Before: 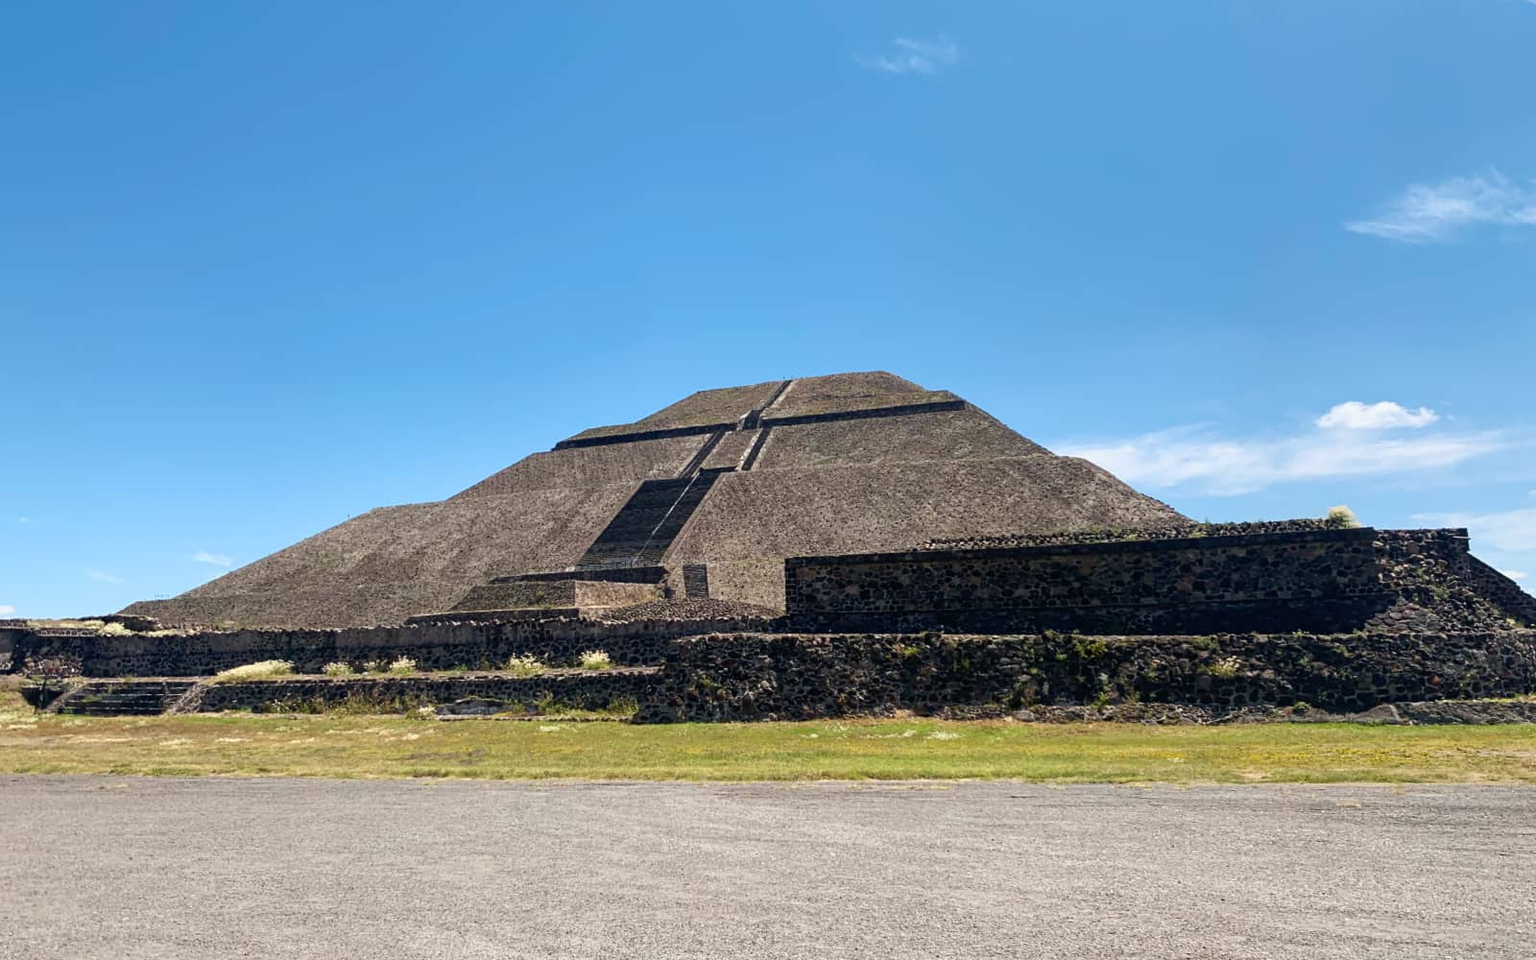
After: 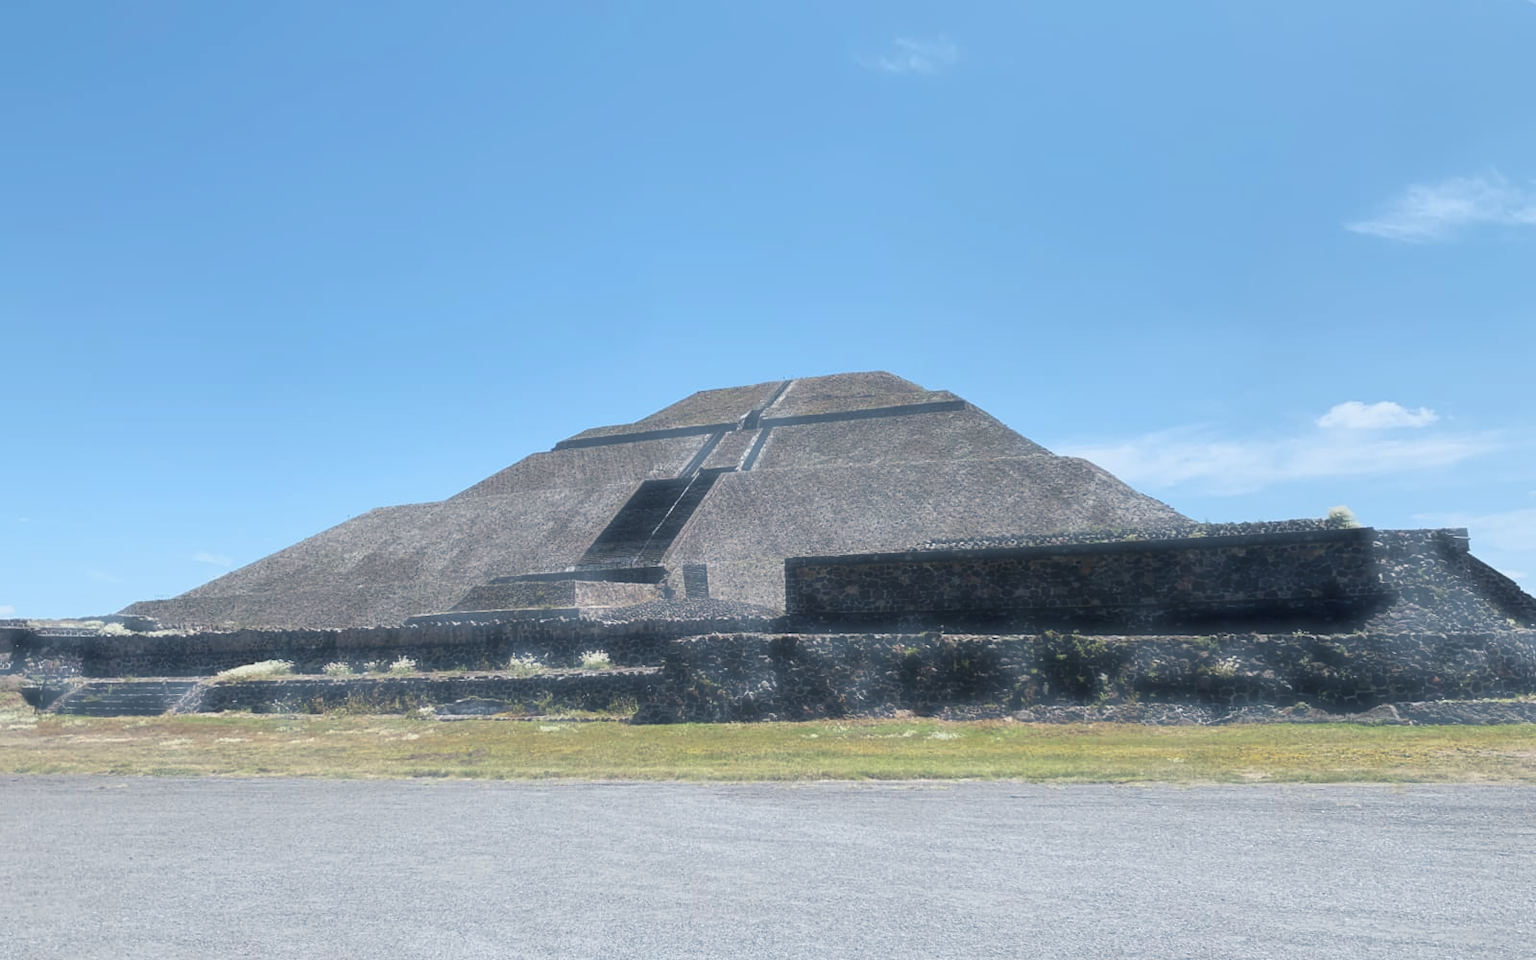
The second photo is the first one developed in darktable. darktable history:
haze removal: strength -0.896, distance 0.228, compatibility mode true, adaptive false
